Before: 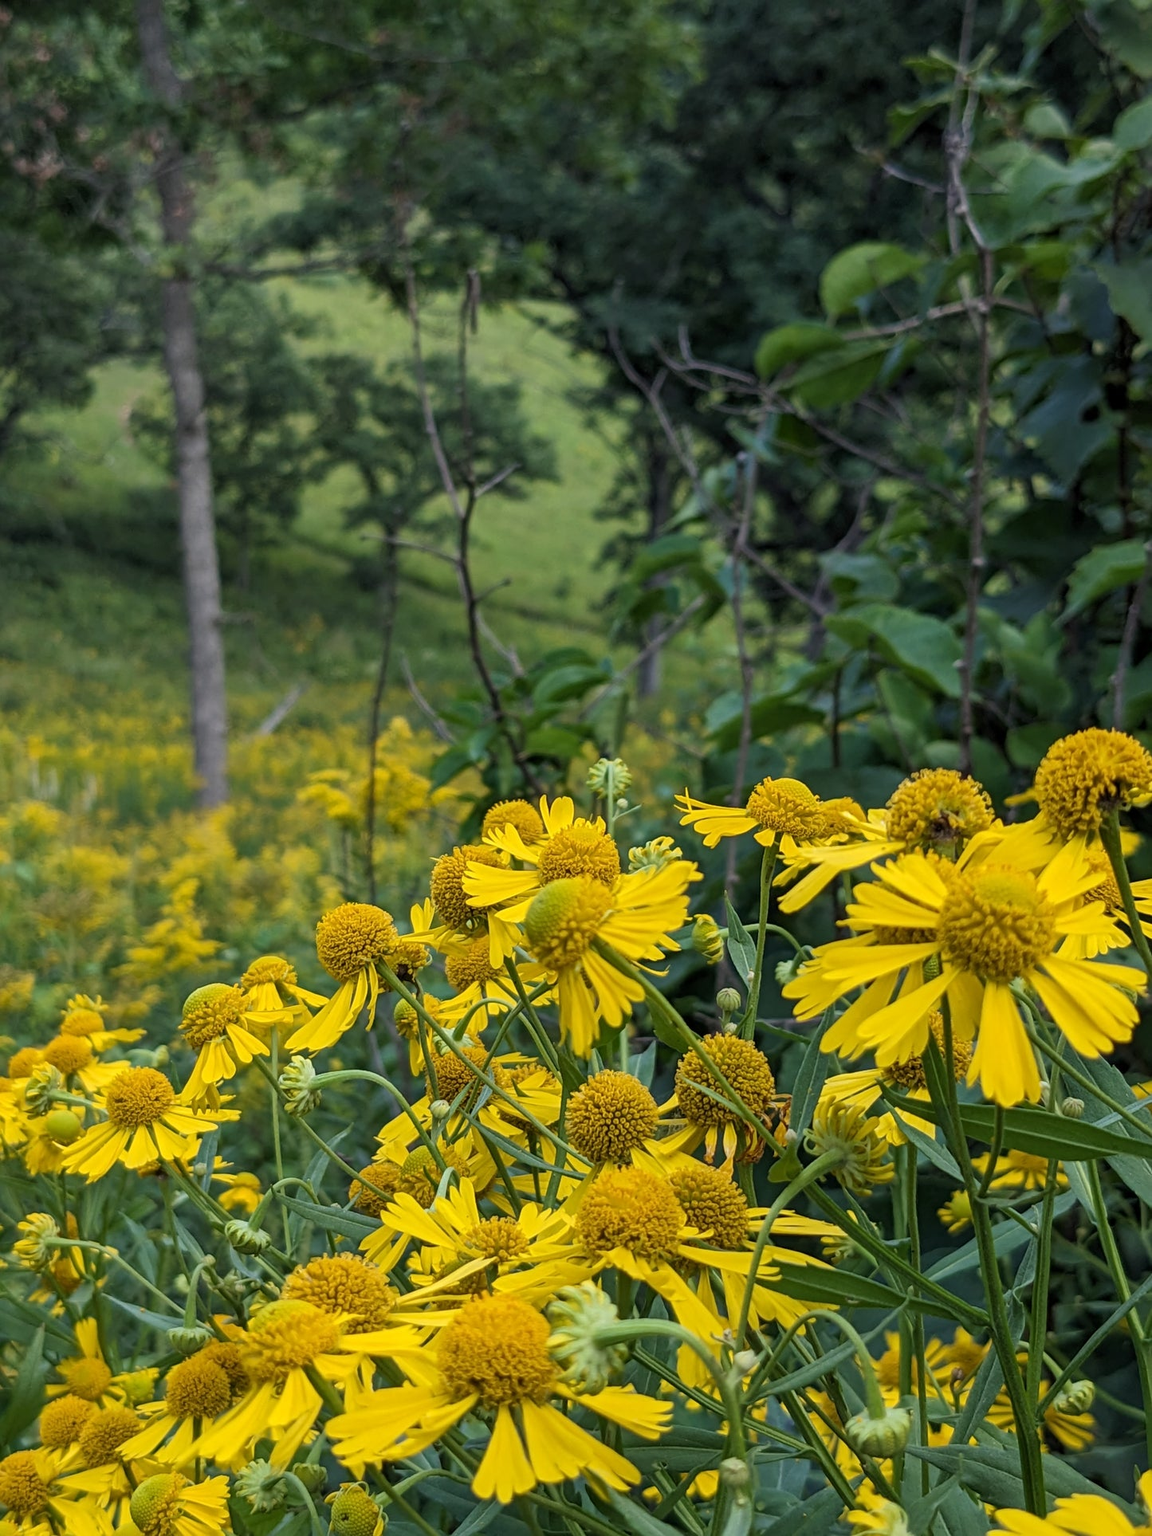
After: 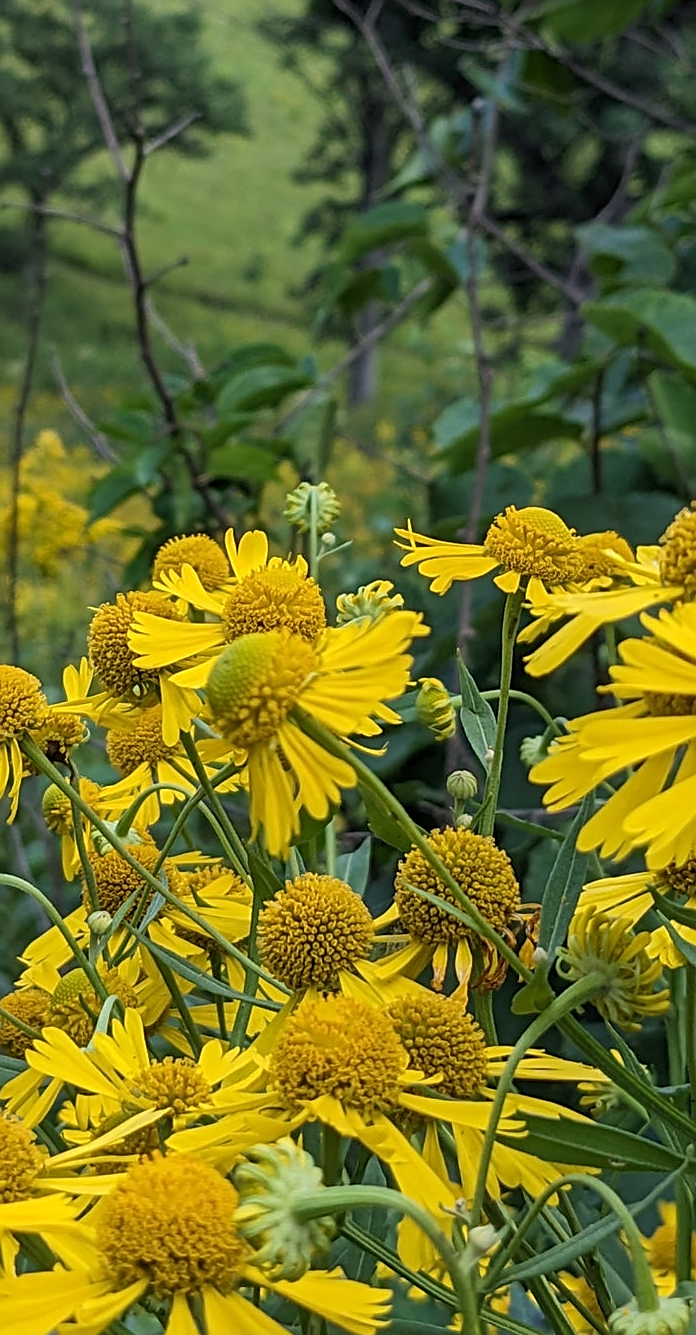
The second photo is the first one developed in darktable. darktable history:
crop: left 31.347%, top 24.346%, right 20.464%, bottom 6.331%
sharpen: on, module defaults
